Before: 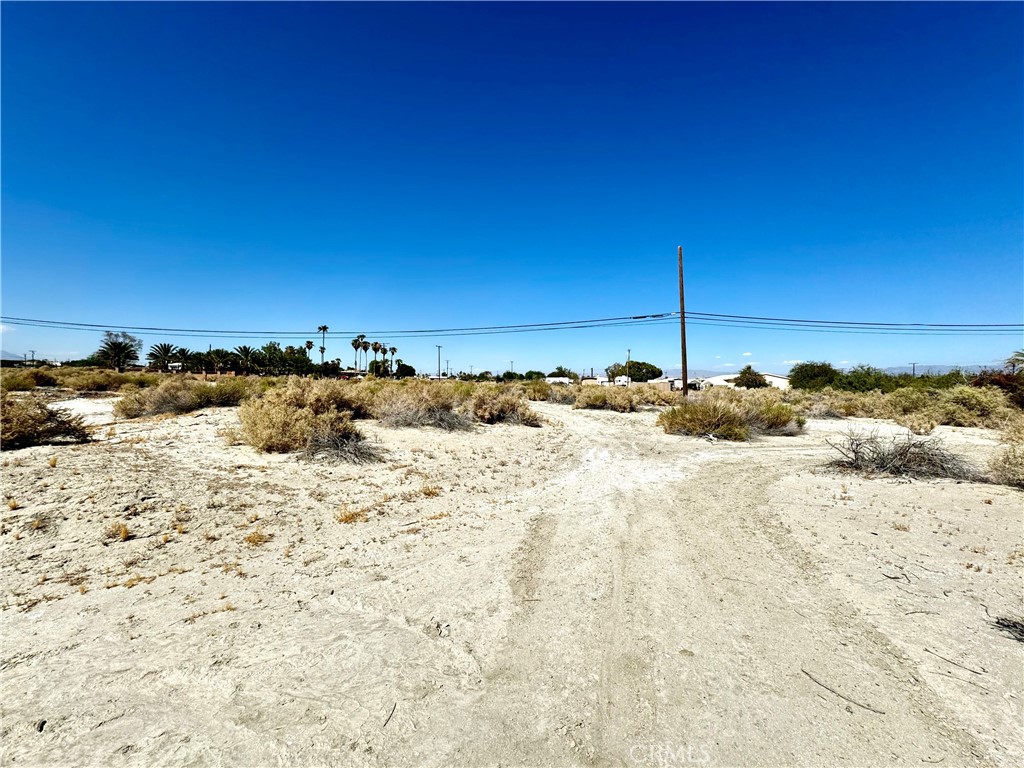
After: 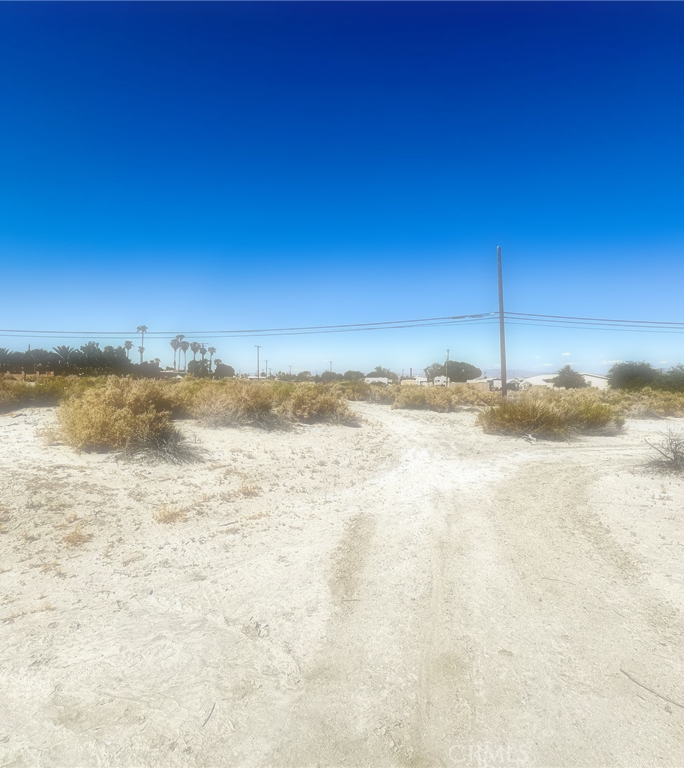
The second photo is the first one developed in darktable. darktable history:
crop and rotate: left 17.732%, right 15.423%
soften: on, module defaults
